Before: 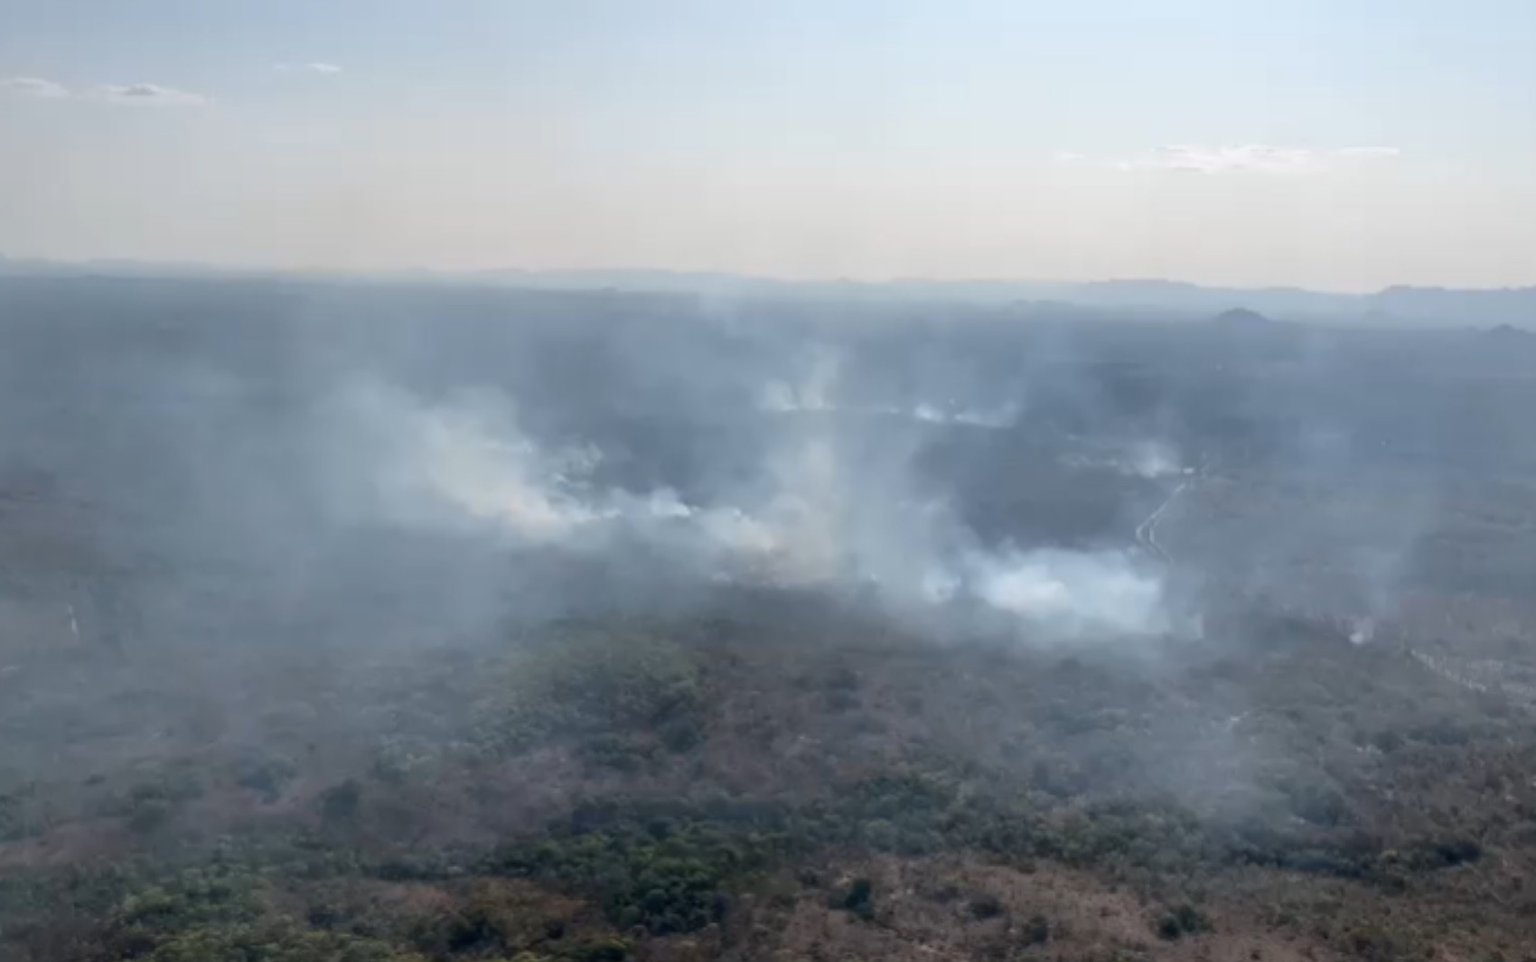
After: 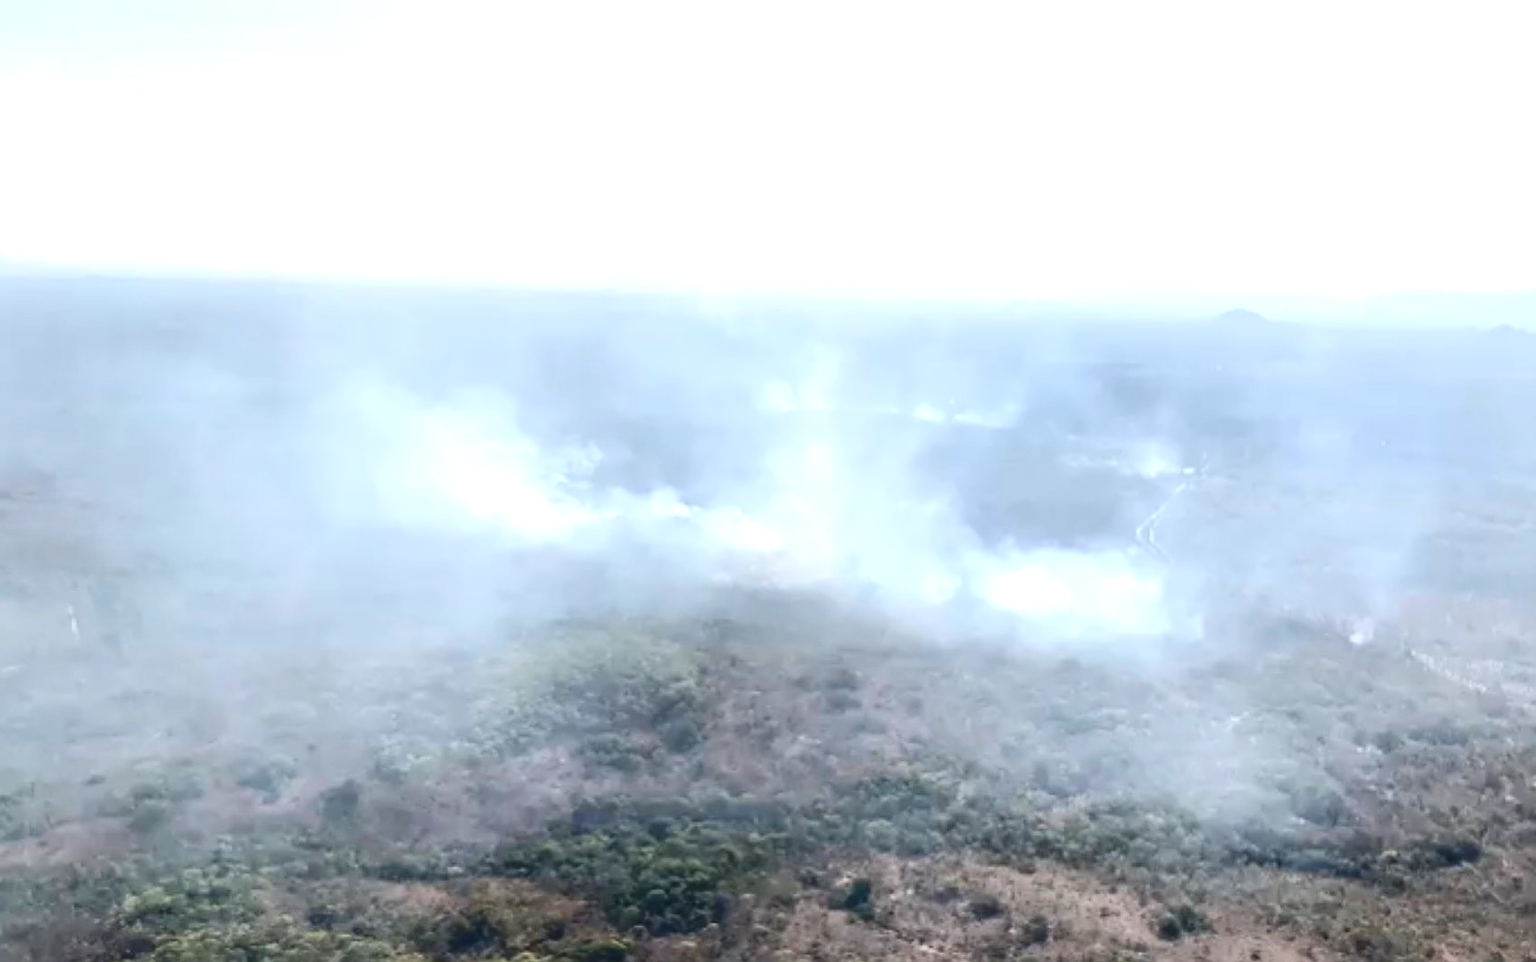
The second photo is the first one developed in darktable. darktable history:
sharpen: on, module defaults
exposure: black level correction 0, exposure 1.282 EV, compensate highlight preservation false
tone curve: curves: ch0 [(0, 0) (0.003, 0.072) (0.011, 0.077) (0.025, 0.082) (0.044, 0.094) (0.069, 0.106) (0.1, 0.125) (0.136, 0.145) (0.177, 0.173) (0.224, 0.216) (0.277, 0.281) (0.335, 0.356) (0.399, 0.436) (0.468, 0.53) (0.543, 0.629) (0.623, 0.724) (0.709, 0.808) (0.801, 0.88) (0.898, 0.941) (1, 1)], color space Lab, independent channels, preserve colors none
